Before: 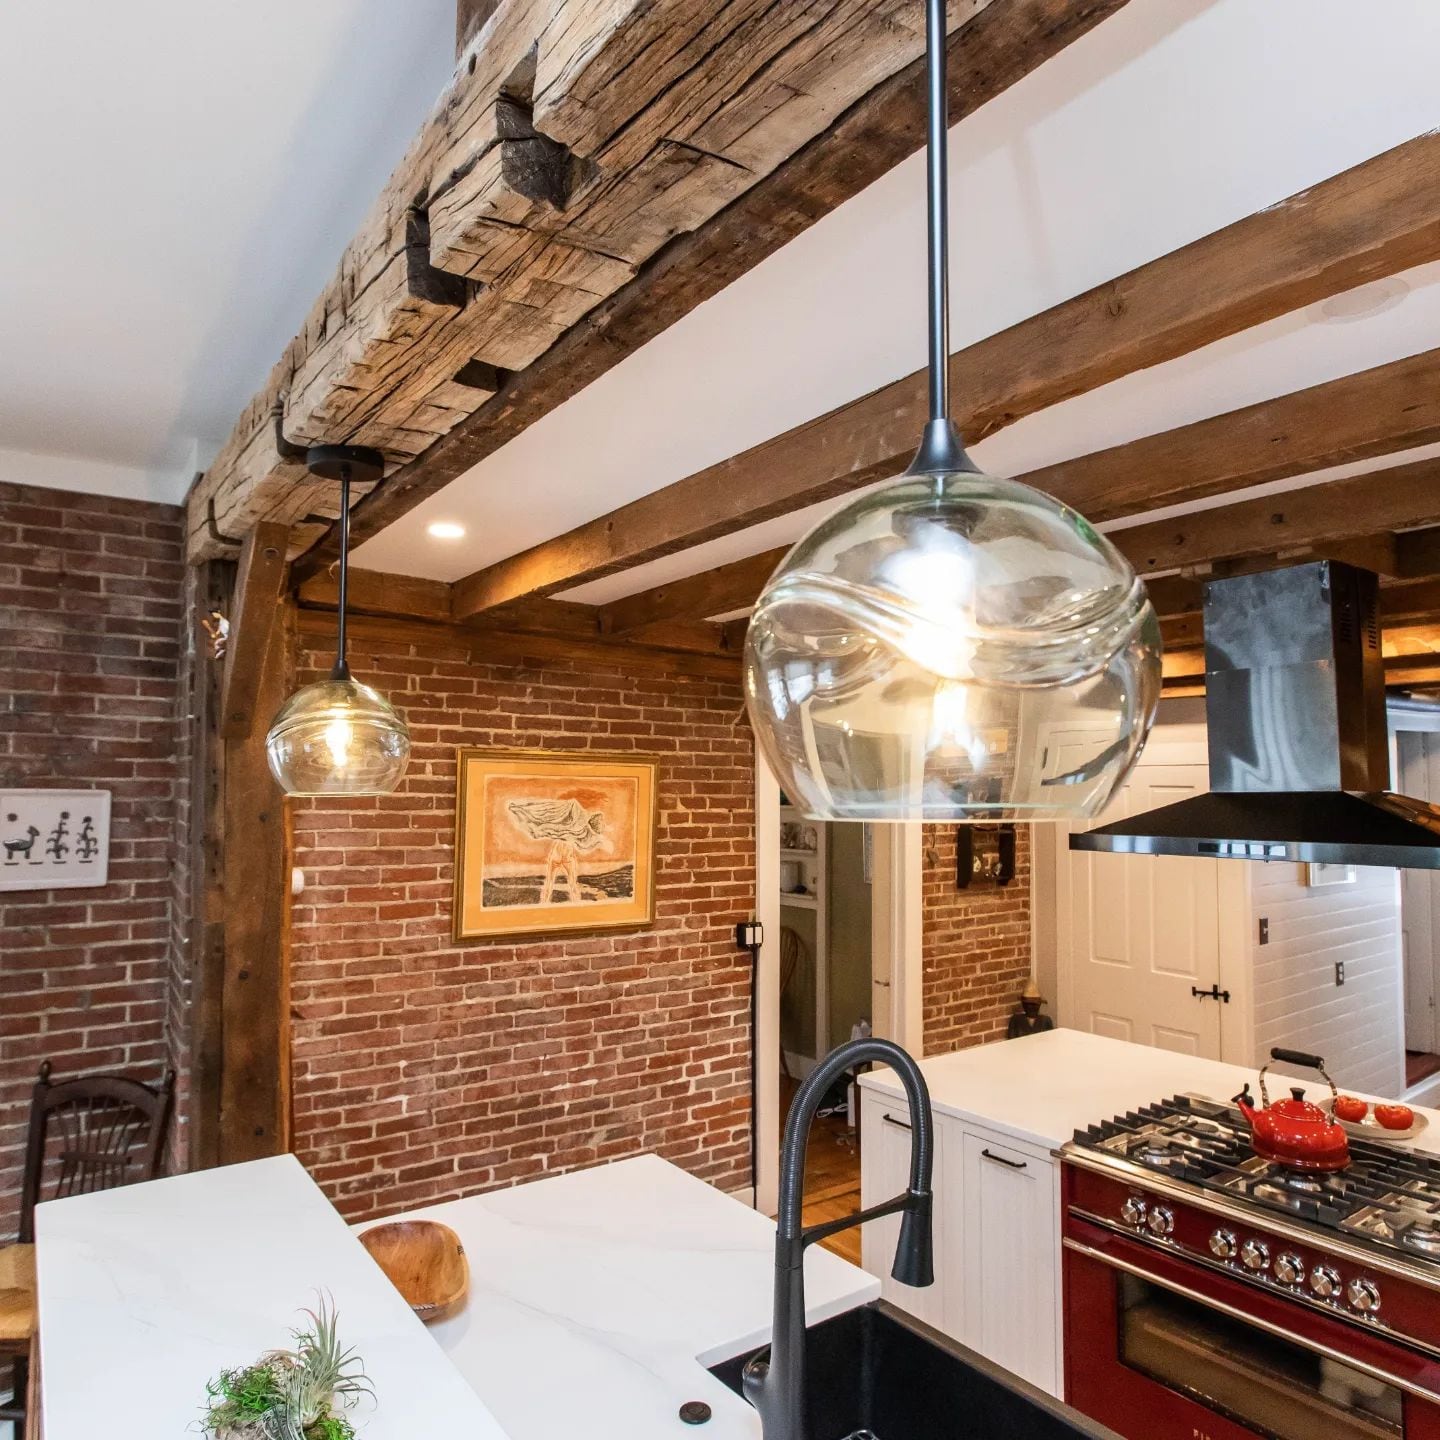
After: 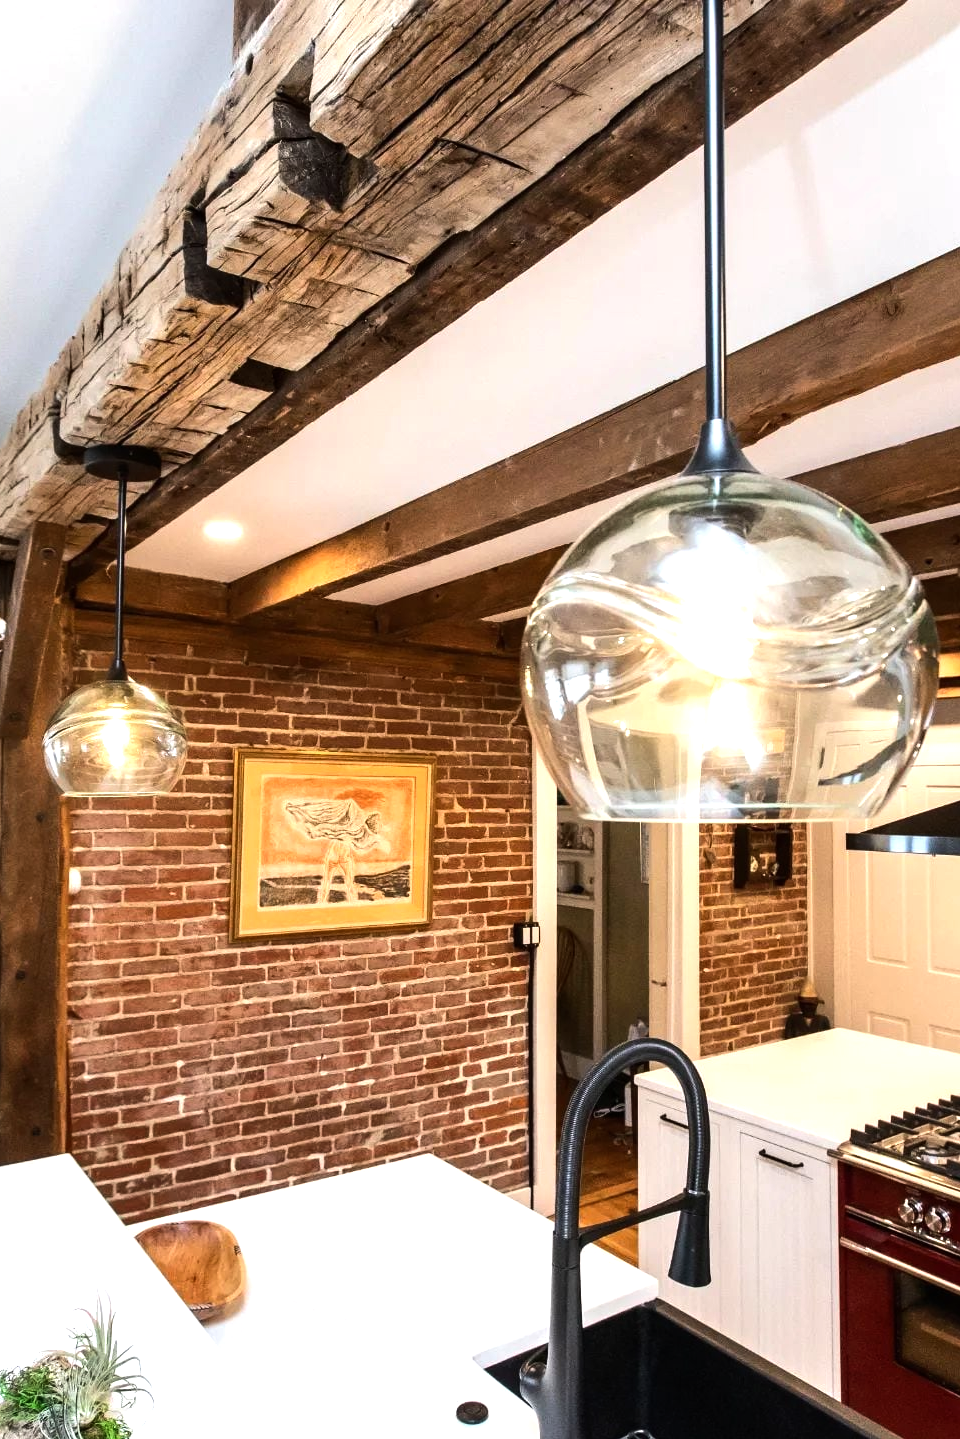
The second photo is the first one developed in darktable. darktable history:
crop and rotate: left 15.546%, right 17.787%
tone equalizer: -8 EV -0.75 EV, -7 EV -0.7 EV, -6 EV -0.6 EV, -5 EV -0.4 EV, -3 EV 0.4 EV, -2 EV 0.6 EV, -1 EV 0.7 EV, +0 EV 0.75 EV, edges refinement/feathering 500, mask exposure compensation -1.57 EV, preserve details no
